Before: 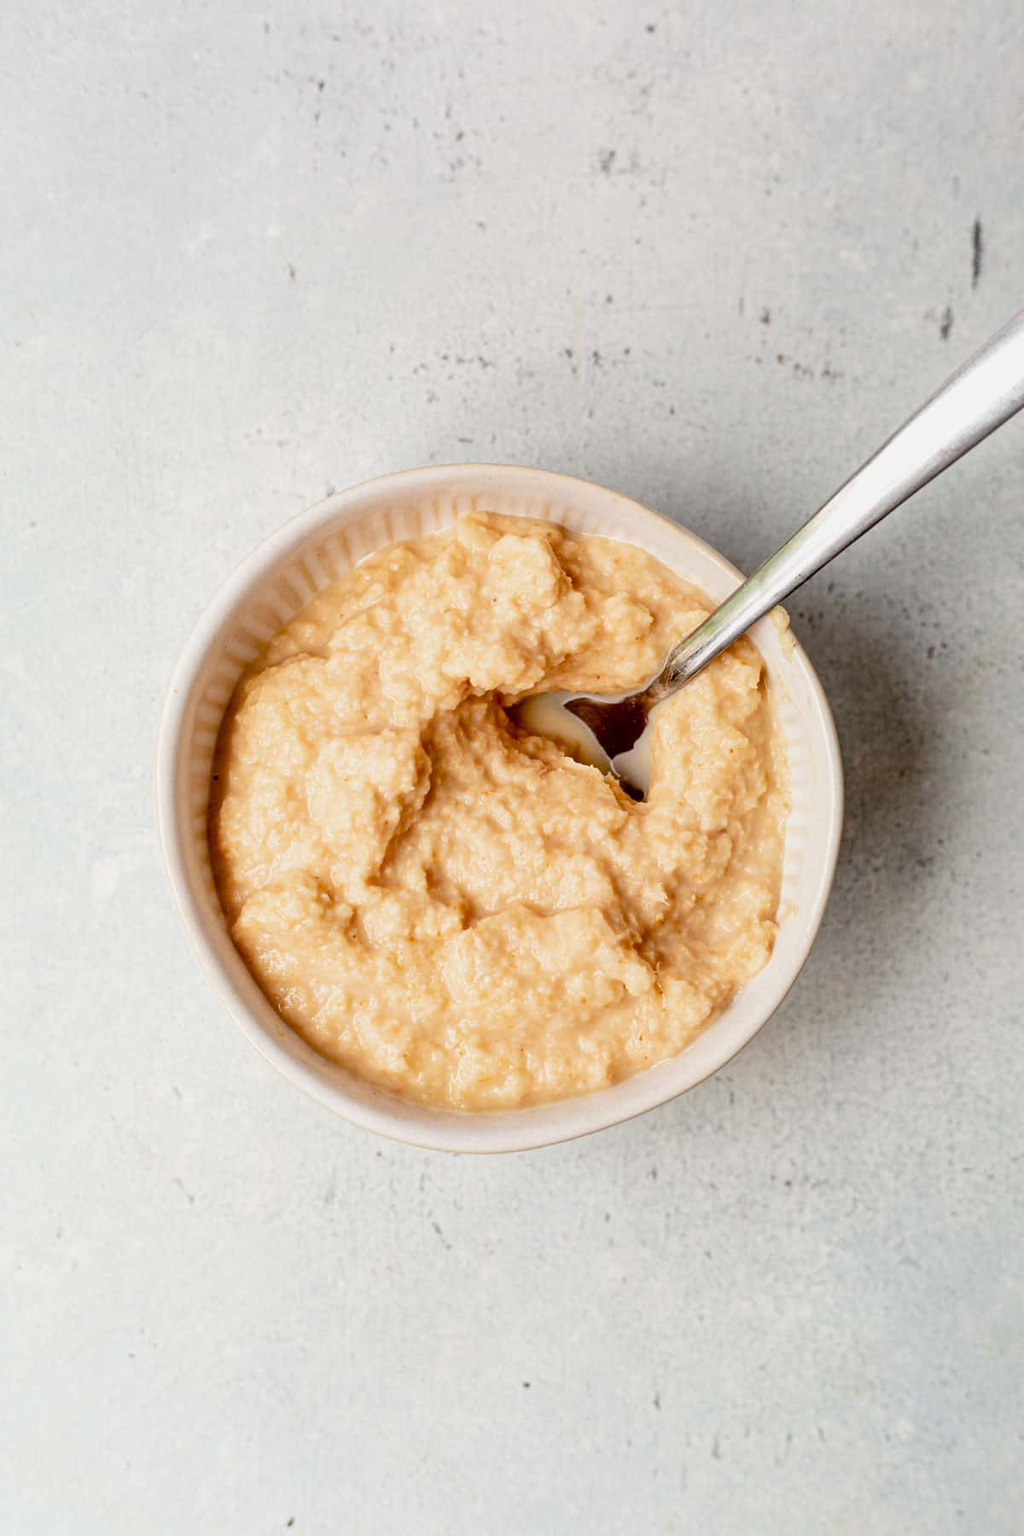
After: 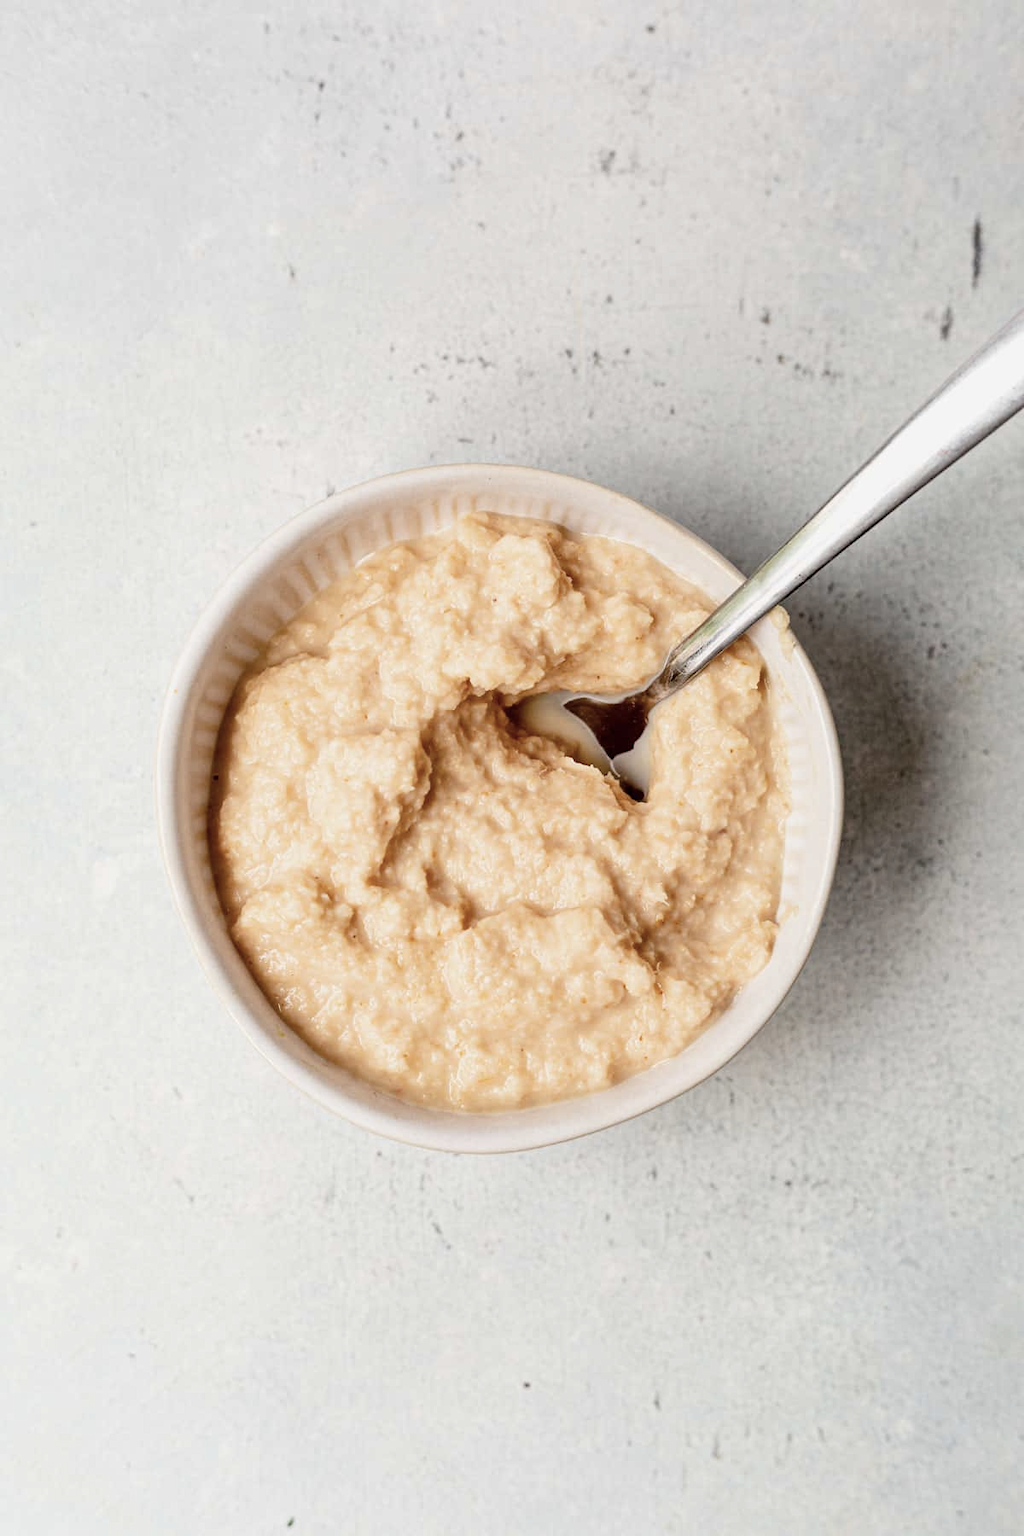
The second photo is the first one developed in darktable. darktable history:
contrast brightness saturation: contrast 0.1, saturation -0.3
shadows and highlights: radius 334.93, shadows 63.48, highlights 6.06, compress 87.7%, highlights color adjustment 39.73%, soften with gaussian
